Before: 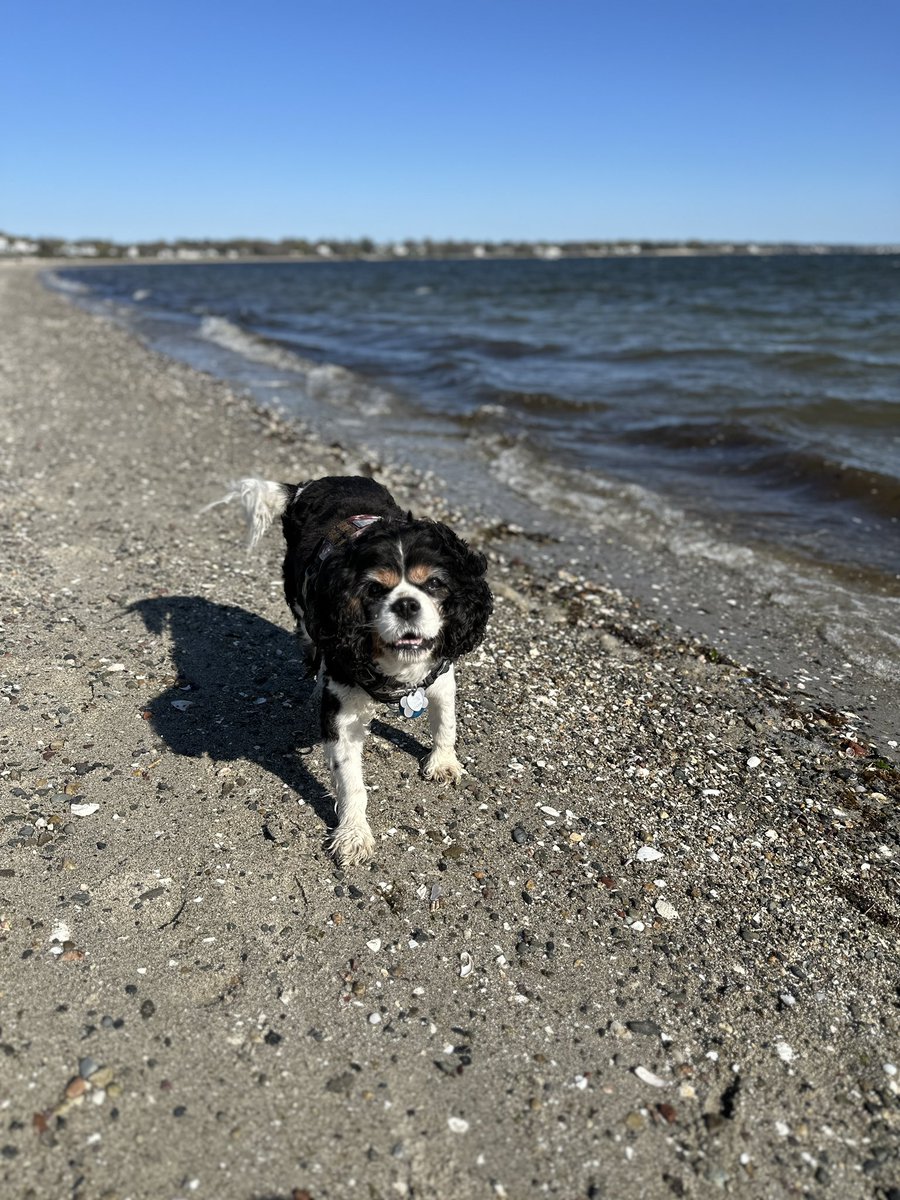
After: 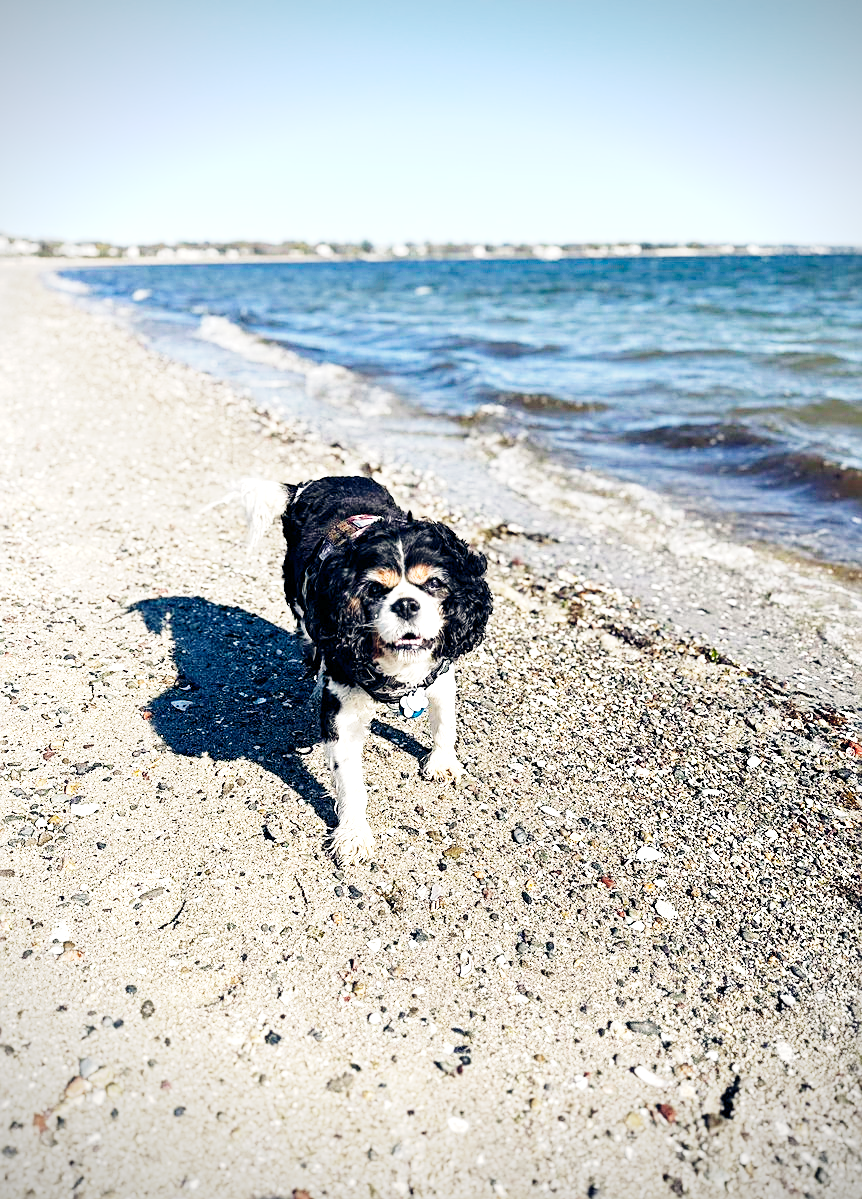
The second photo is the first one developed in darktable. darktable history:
color balance rgb: shadows lift › hue 87.51°, highlights gain › chroma 1.35%, highlights gain › hue 55.1°, global offset › chroma 0.13%, global offset › hue 253.66°, perceptual saturation grading › global saturation 16.38%
sharpen: on, module defaults
exposure: exposure 0.943 EV, compensate highlight preservation false
base curve: curves: ch0 [(0, 0) (0, 0.001) (0.001, 0.001) (0.004, 0.002) (0.007, 0.004) (0.015, 0.013) (0.033, 0.045) (0.052, 0.096) (0.075, 0.17) (0.099, 0.241) (0.163, 0.42) (0.219, 0.55) (0.259, 0.616) (0.327, 0.722) (0.365, 0.765) (0.522, 0.873) (0.547, 0.881) (0.689, 0.919) (0.826, 0.952) (1, 1)], preserve colors none
rotate and perspective: automatic cropping off
vignetting: on, module defaults
crop: right 4.126%, bottom 0.031%
